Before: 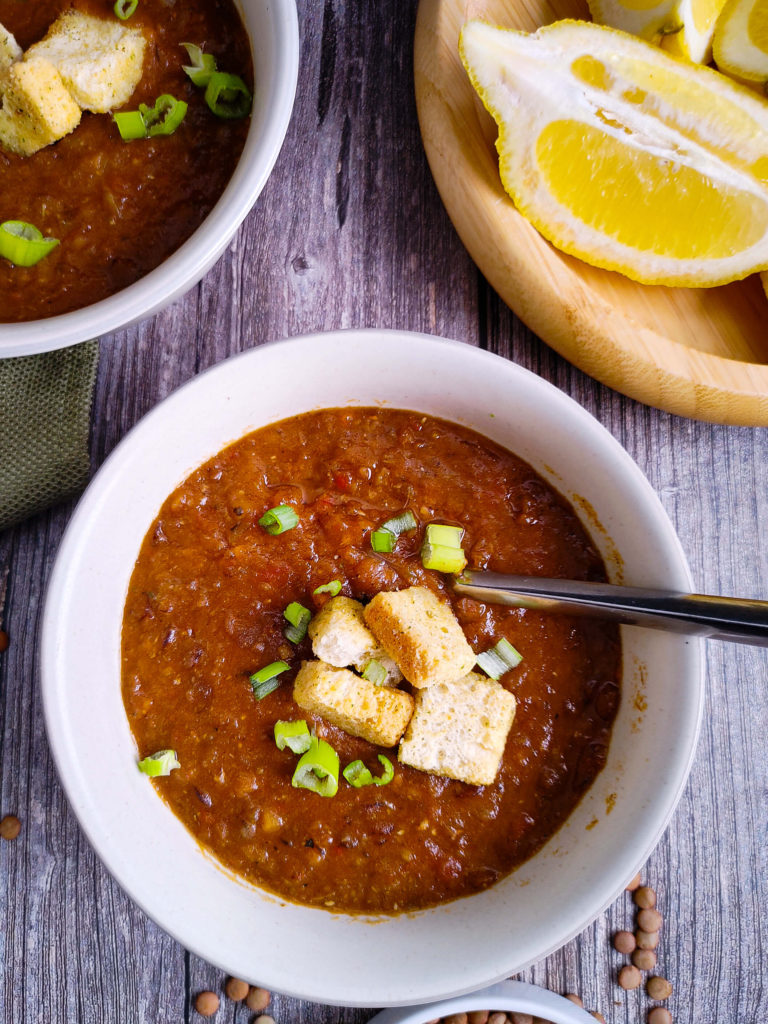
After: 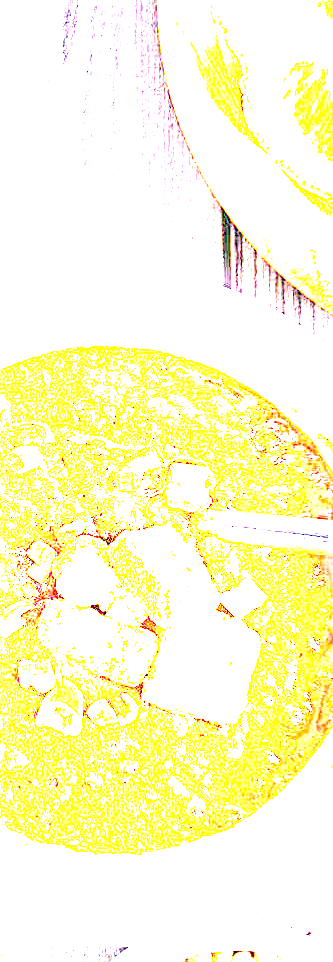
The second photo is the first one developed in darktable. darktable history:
sharpen: on, module defaults
crop: left 33.452%, top 6.025%, right 23.155%
exposure: exposure 8 EV, compensate highlight preservation false
